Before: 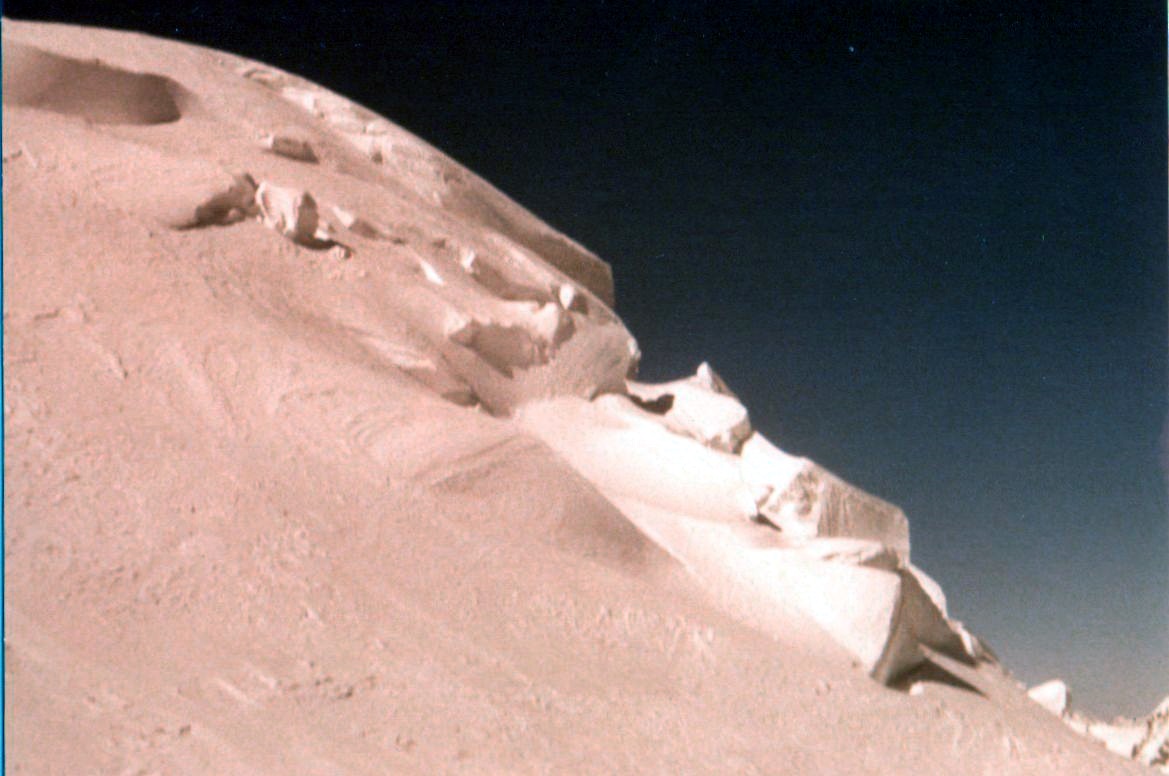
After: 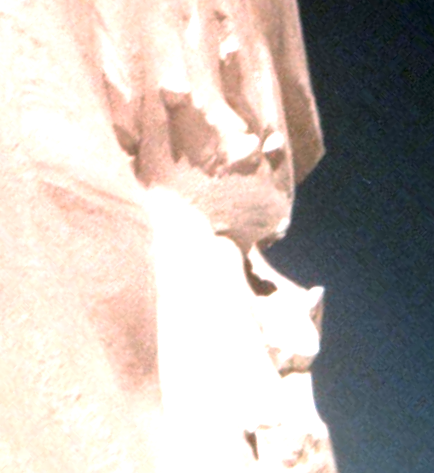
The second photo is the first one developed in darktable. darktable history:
crop and rotate: angle -45.15°, top 16.602%, right 0.856%, bottom 11.661%
local contrast: mode bilateral grid, contrast 19, coarseness 51, detail 133%, midtone range 0.2
exposure: black level correction 0, exposure 0.928 EV, compensate highlight preservation false
